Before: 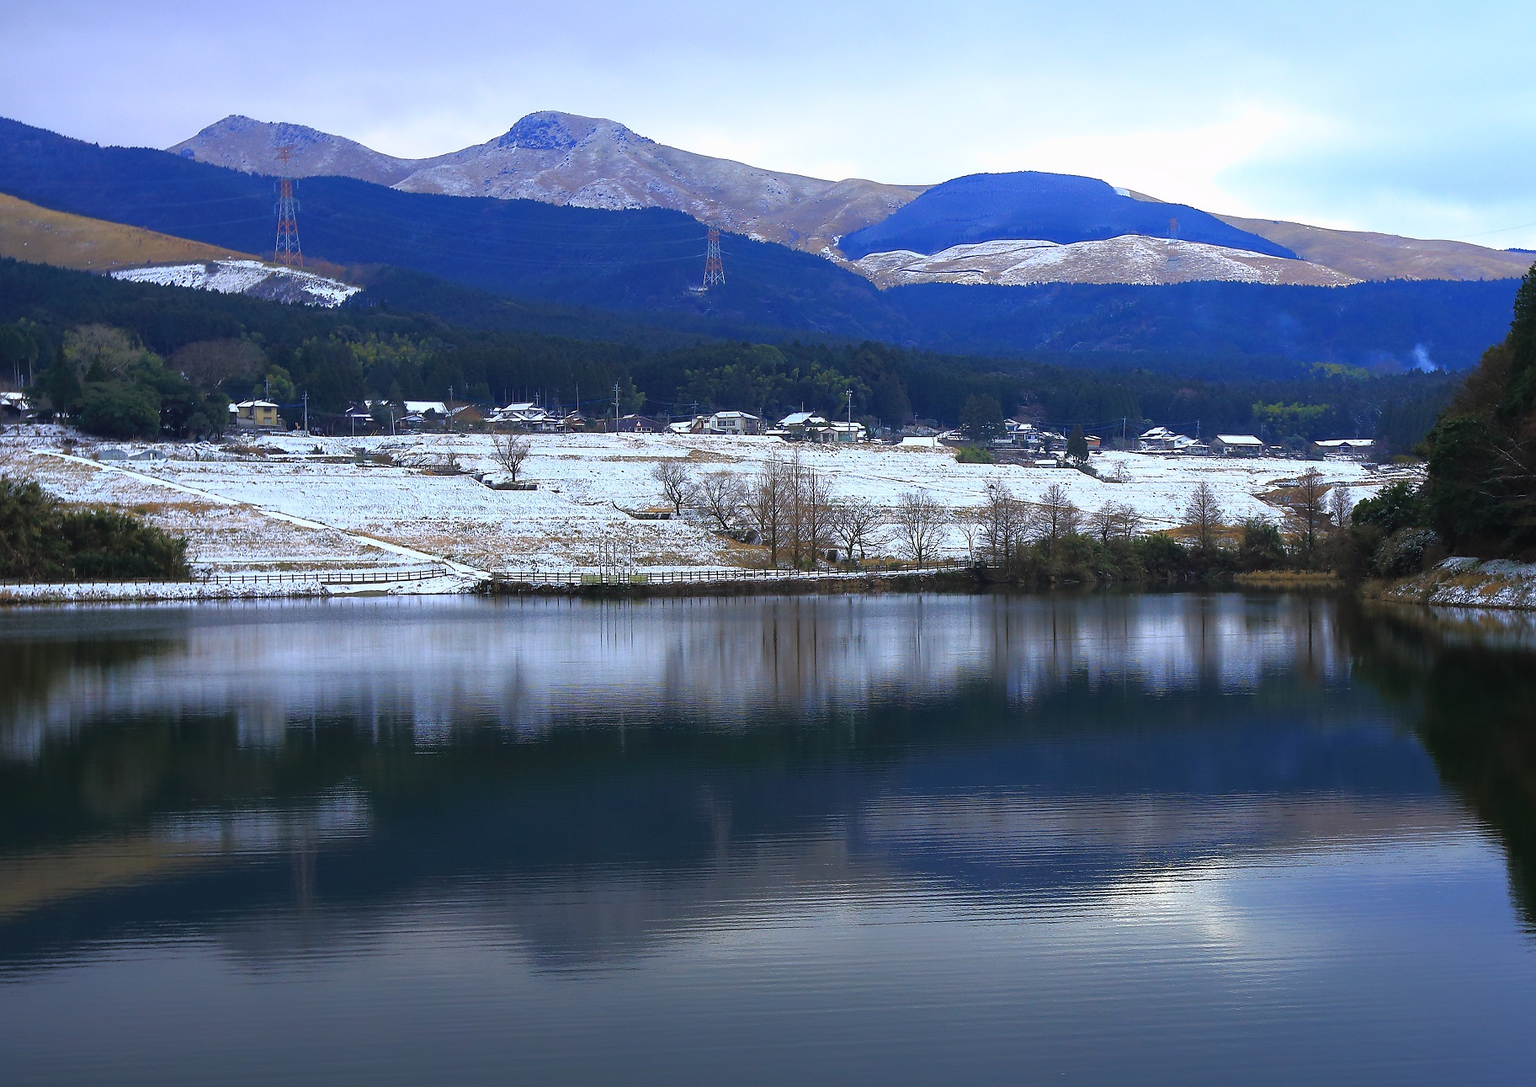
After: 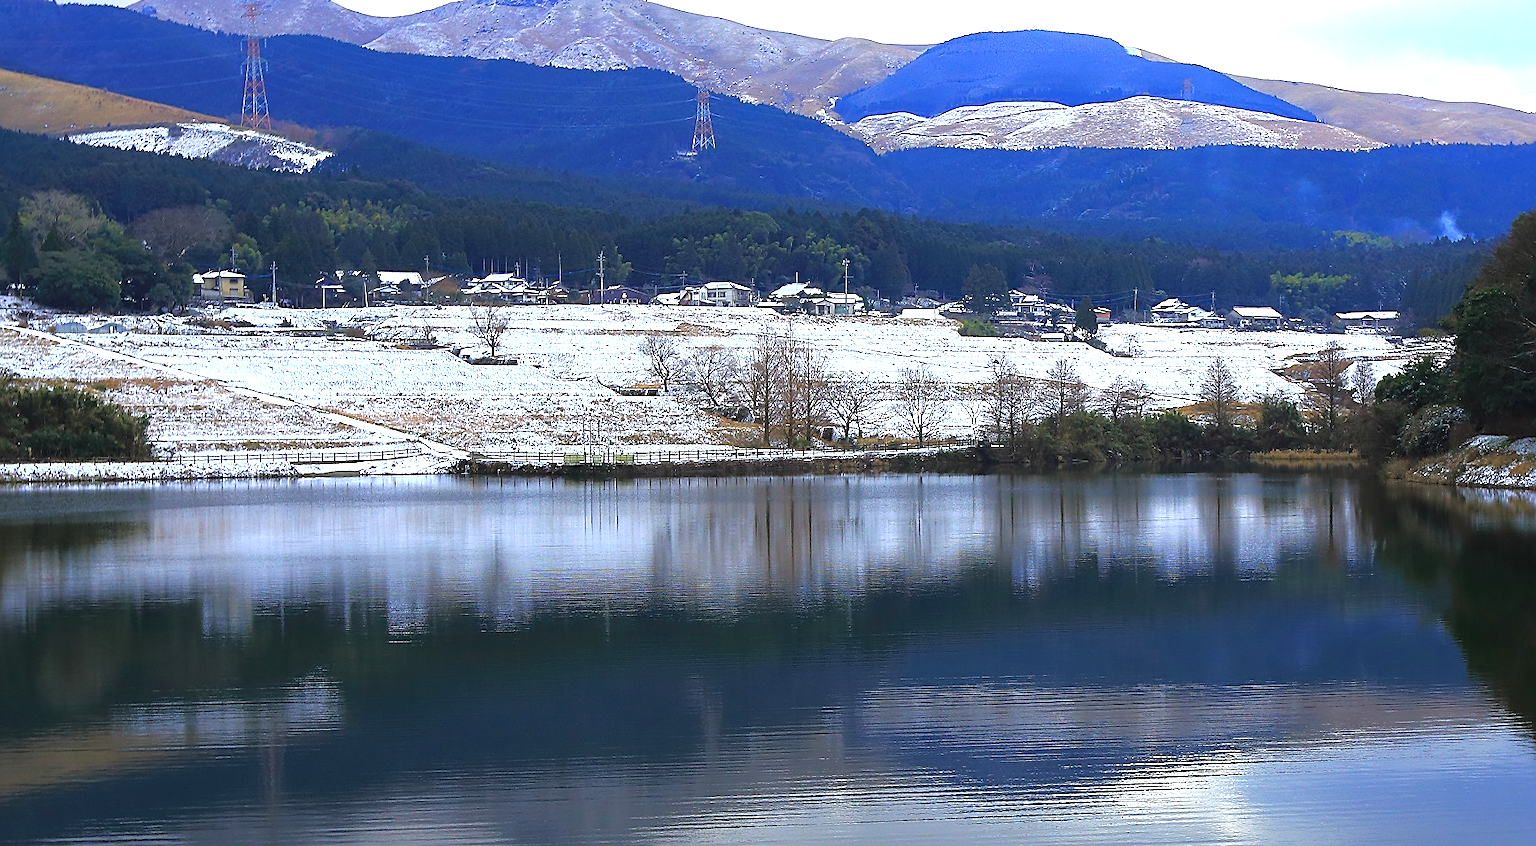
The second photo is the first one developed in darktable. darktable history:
exposure: exposure 0.574 EV, compensate highlight preservation false
sharpen: on, module defaults
crop and rotate: left 2.991%, top 13.302%, right 1.981%, bottom 12.636%
